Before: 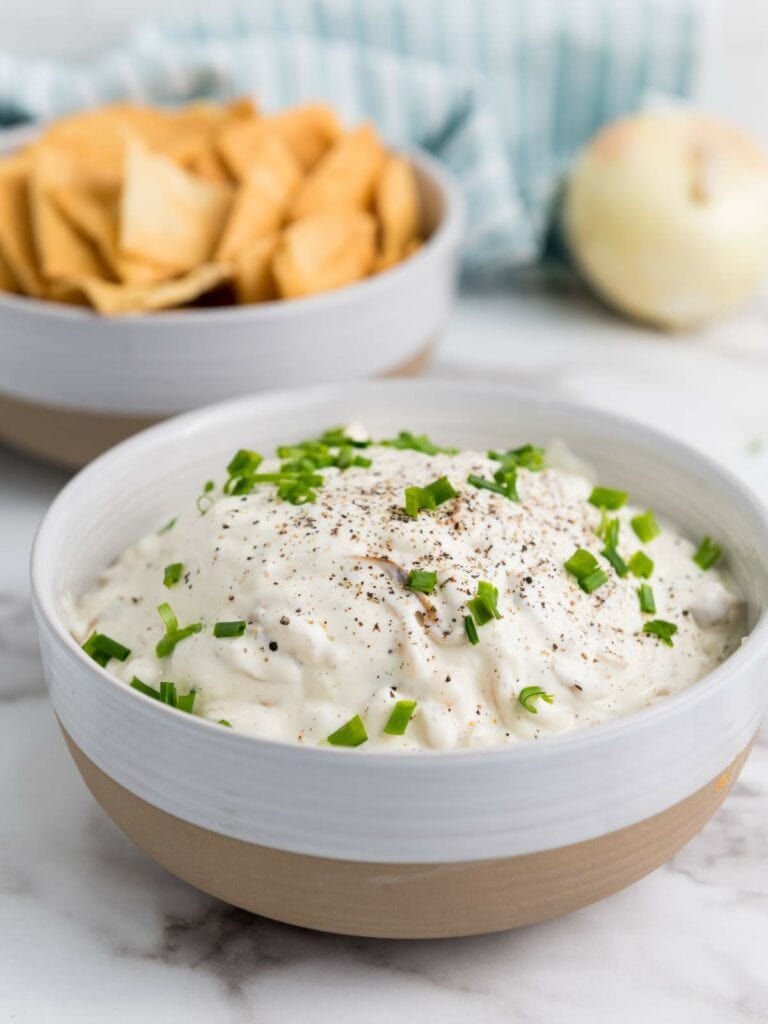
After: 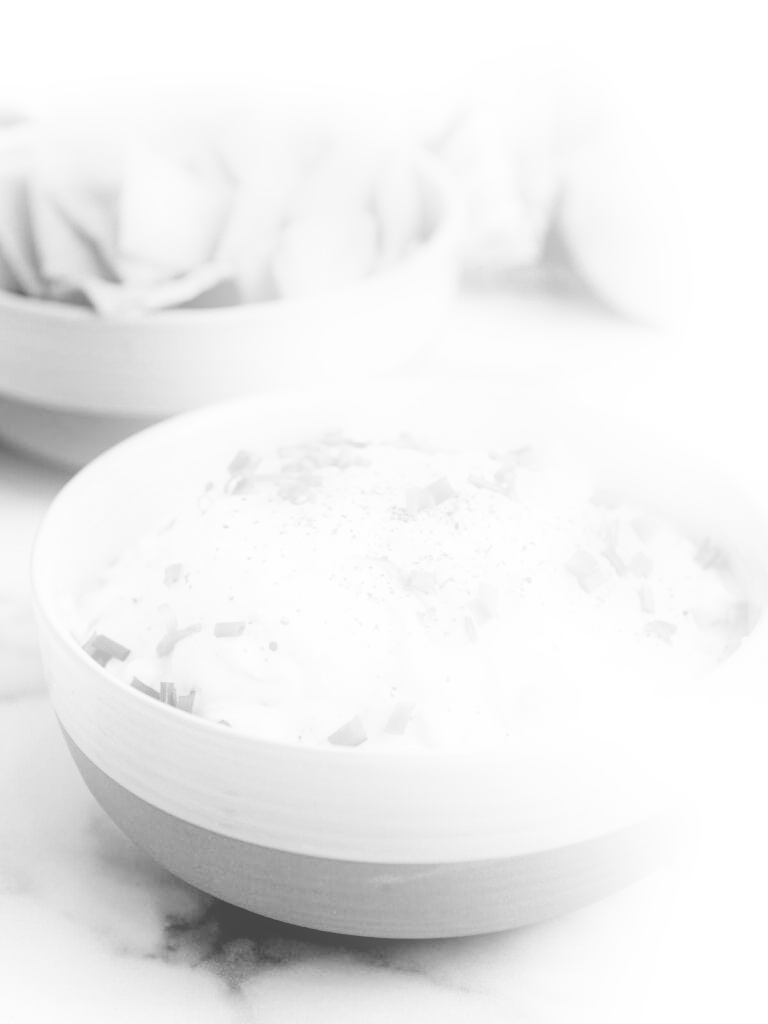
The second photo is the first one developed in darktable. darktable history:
exposure: black level correction 0.029, exposure -0.073 EV, compensate highlight preservation false
tone equalizer: on, module defaults
base curve: curves: ch0 [(0, 0) (0.032, 0.025) (0.121, 0.166) (0.206, 0.329) (0.605, 0.79) (1, 1)], preserve colors none
bloom: on, module defaults
monochrome: on, module defaults
white balance: red 1.029, blue 0.92
local contrast: highlights 100%, shadows 100%, detail 120%, midtone range 0.2
